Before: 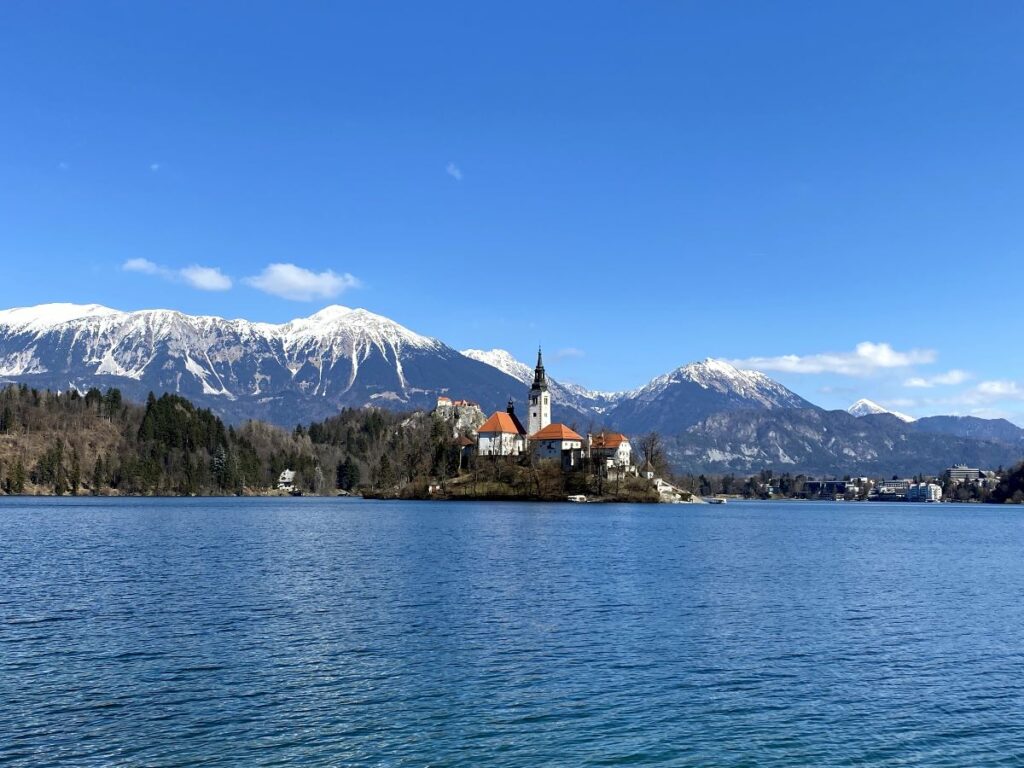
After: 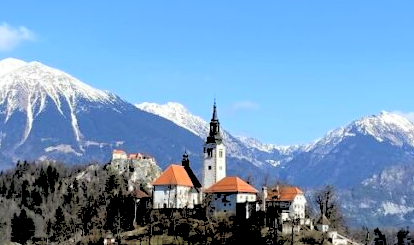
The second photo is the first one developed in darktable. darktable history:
crop: left 31.751%, top 32.172%, right 27.8%, bottom 35.83%
rgb levels: levels [[0.027, 0.429, 0.996], [0, 0.5, 1], [0, 0.5, 1]]
